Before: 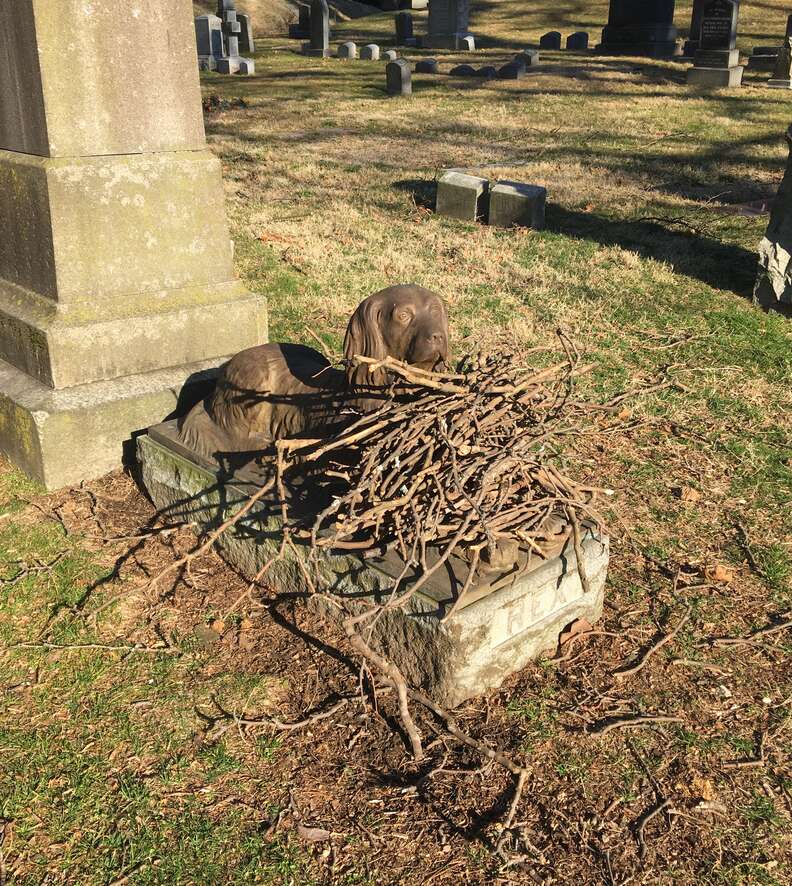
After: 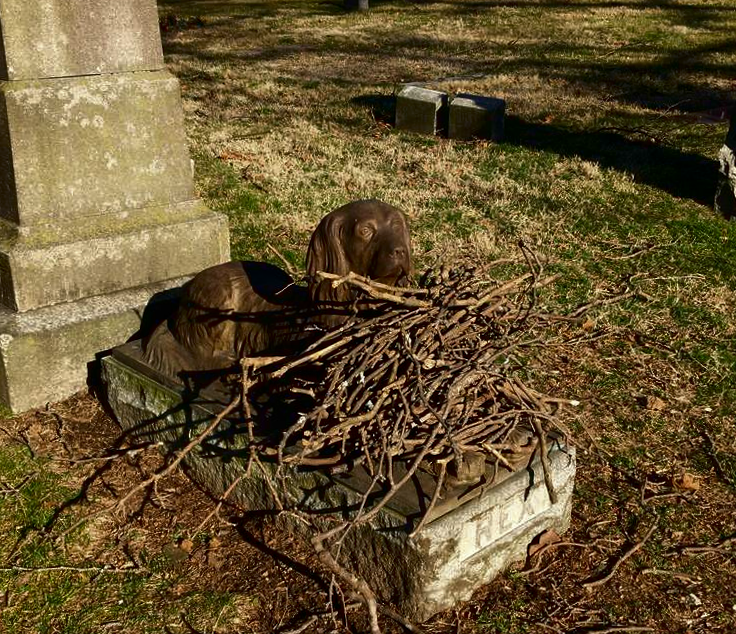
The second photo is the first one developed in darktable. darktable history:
crop: left 5.596%, top 10.314%, right 3.534%, bottom 19.395%
contrast brightness saturation: brightness -0.52
rotate and perspective: rotation -1.24°, automatic cropping off
